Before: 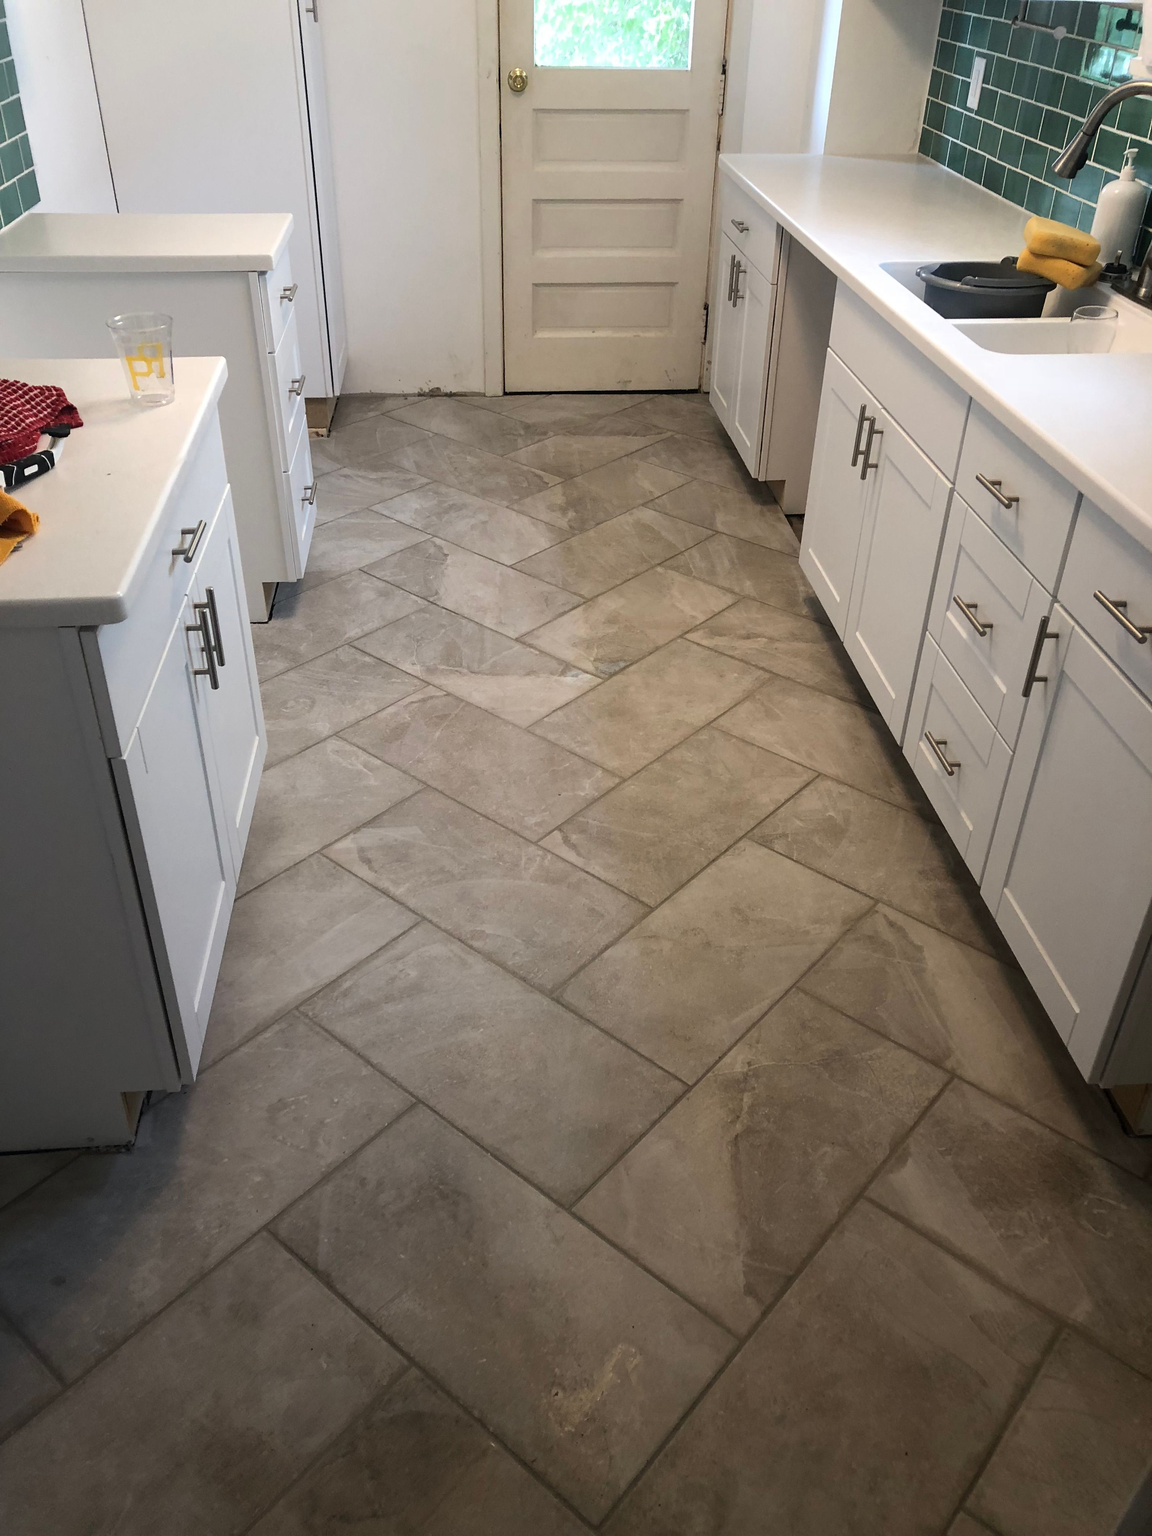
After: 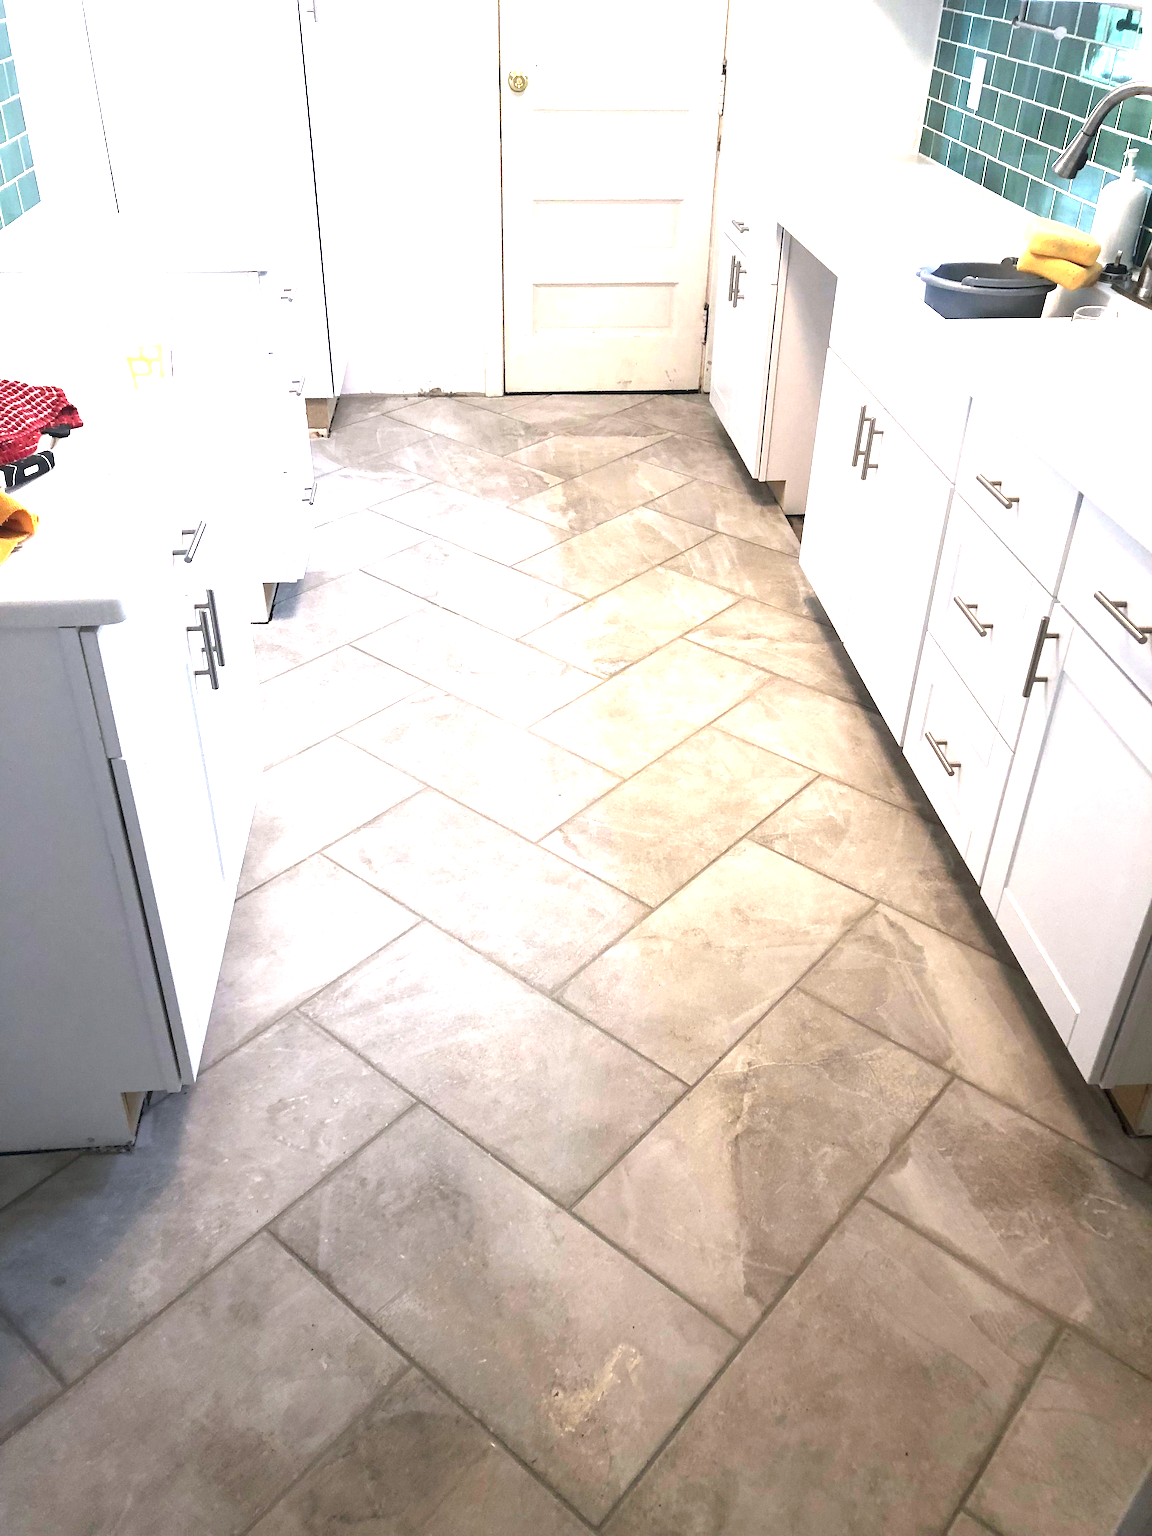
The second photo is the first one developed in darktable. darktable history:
color calibration: illuminant as shot in camera, x 0.358, y 0.373, temperature 4628.91 K
exposure: exposure 2.003 EV, compensate highlight preservation false
